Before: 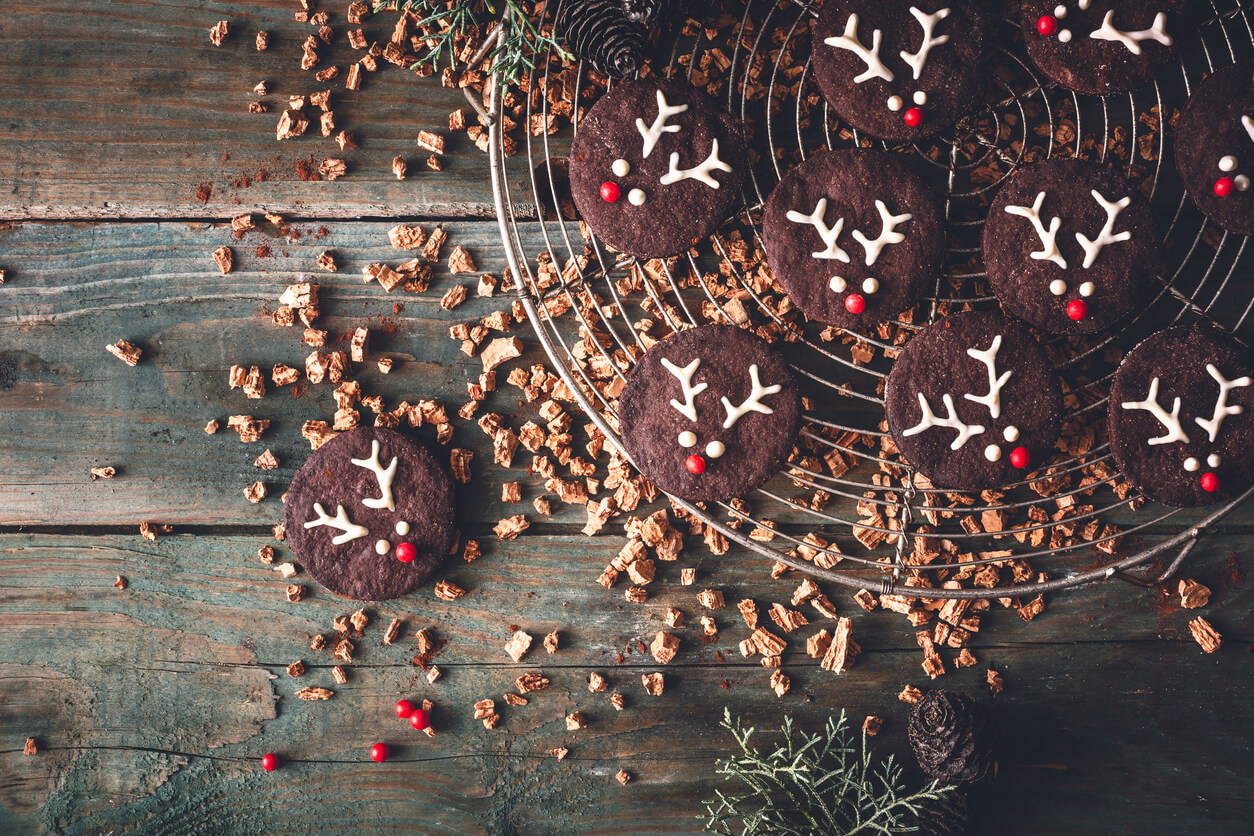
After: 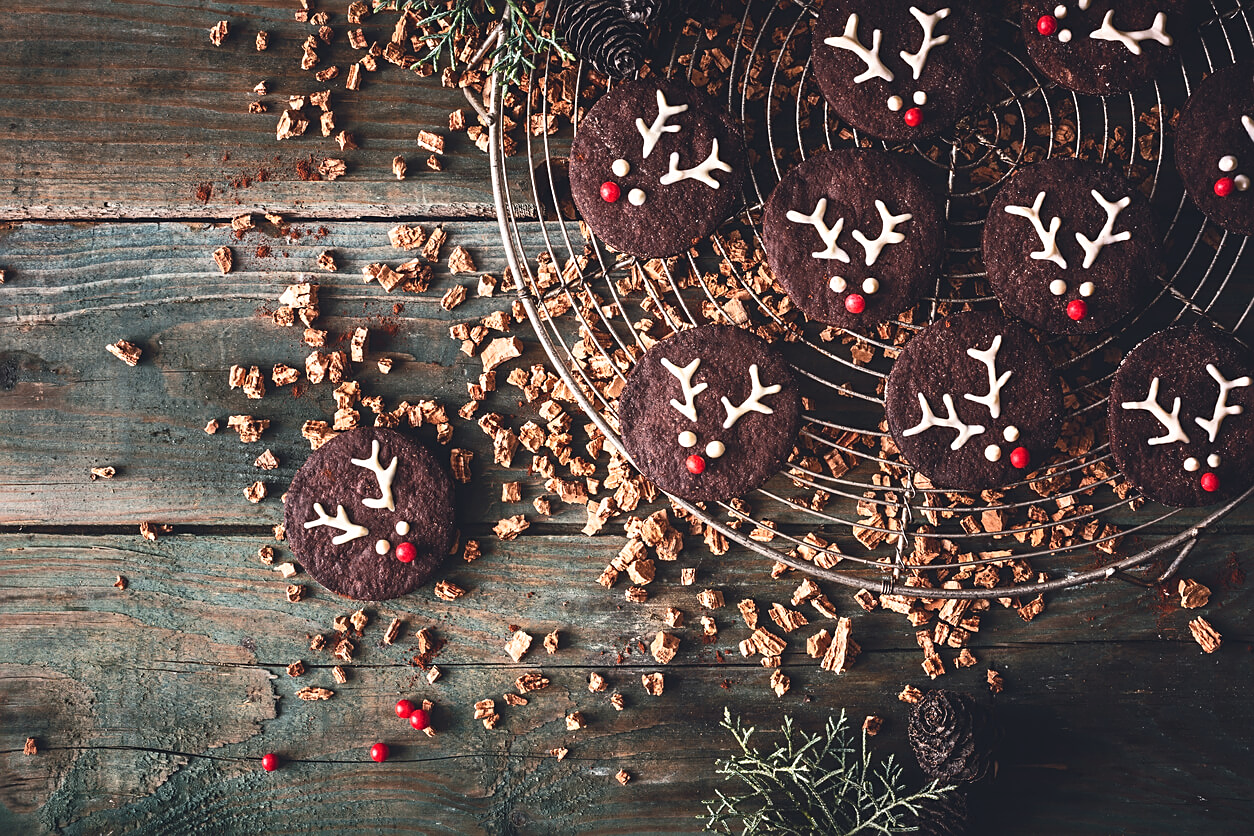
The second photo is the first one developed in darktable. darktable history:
tone curve: curves: ch0 [(0, 0) (0.339, 0.306) (0.687, 0.706) (1, 1)]
sharpen: on, module defaults
